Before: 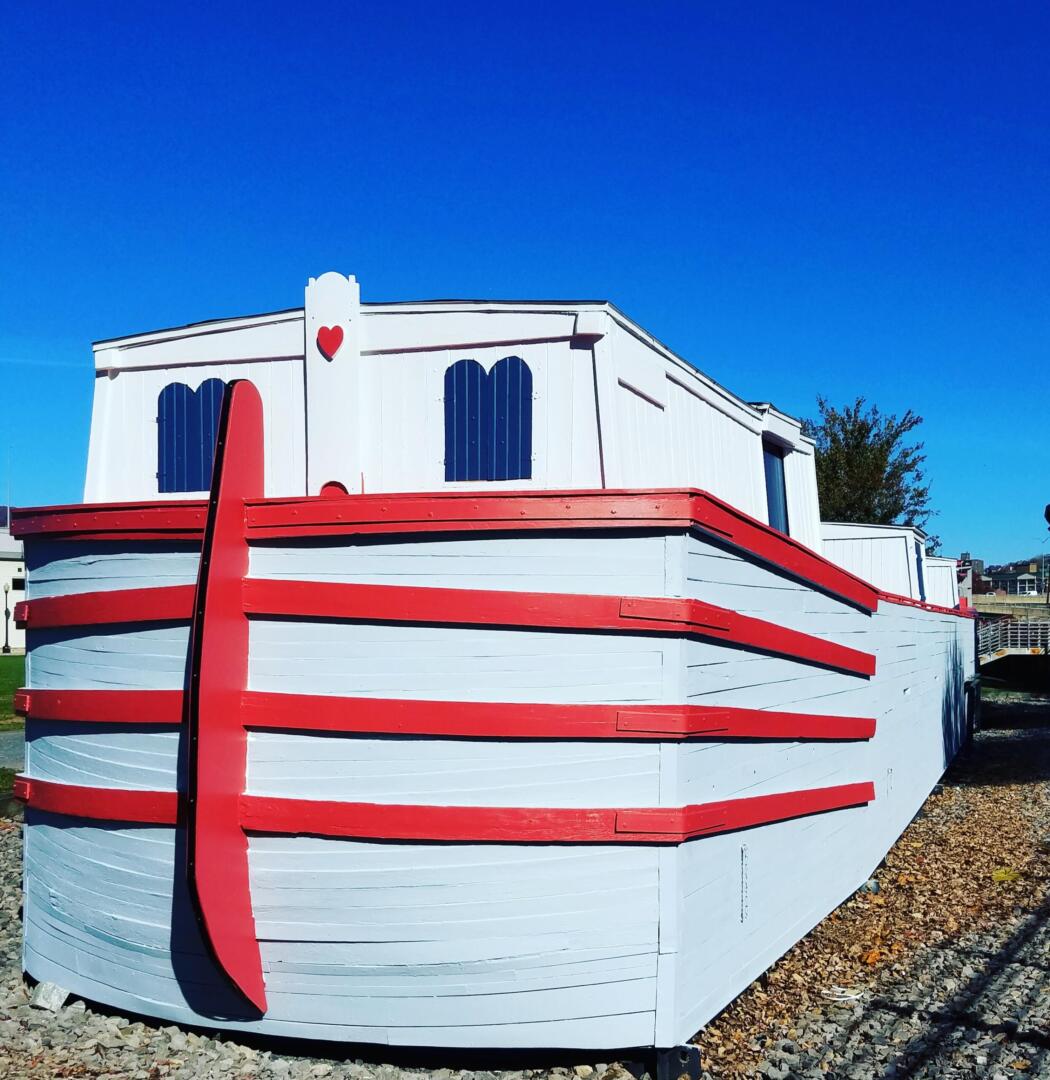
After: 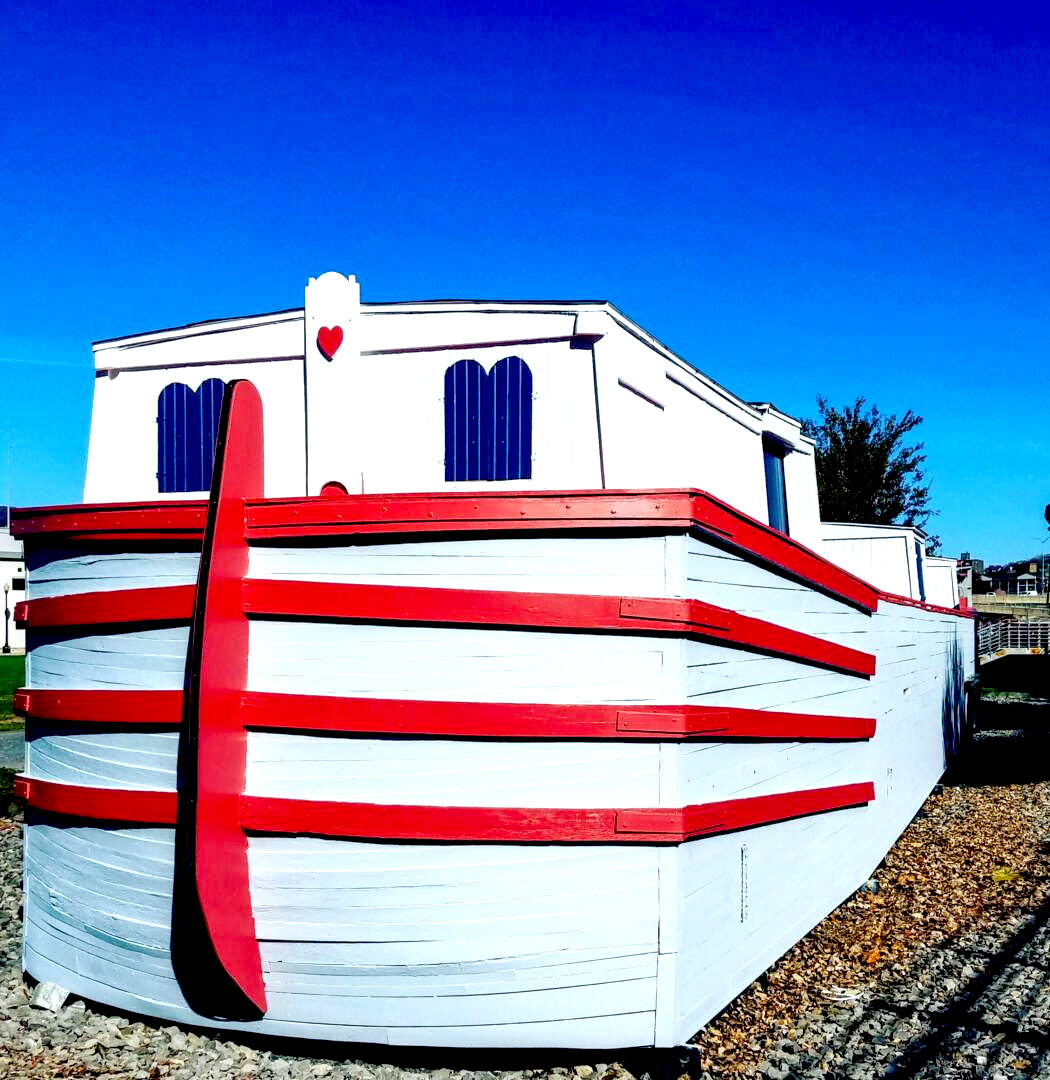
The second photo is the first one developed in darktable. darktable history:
local contrast: detail 134%, midtone range 0.748
exposure: black level correction 0.031, exposure 0.325 EV, compensate exposure bias true, compensate highlight preservation false
